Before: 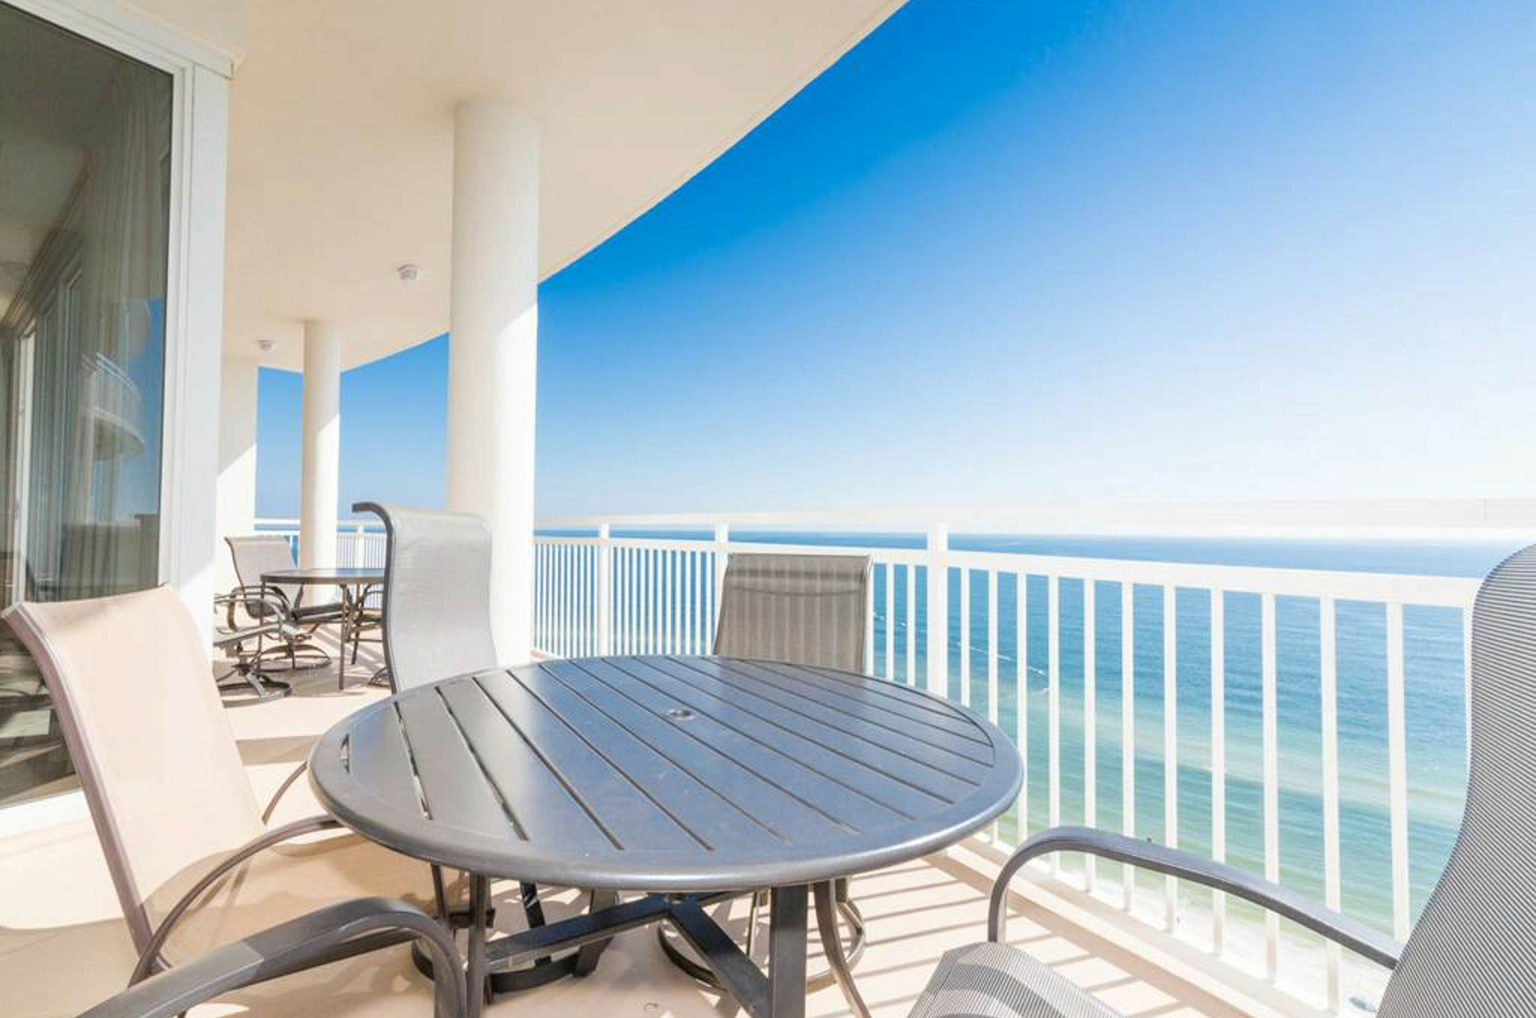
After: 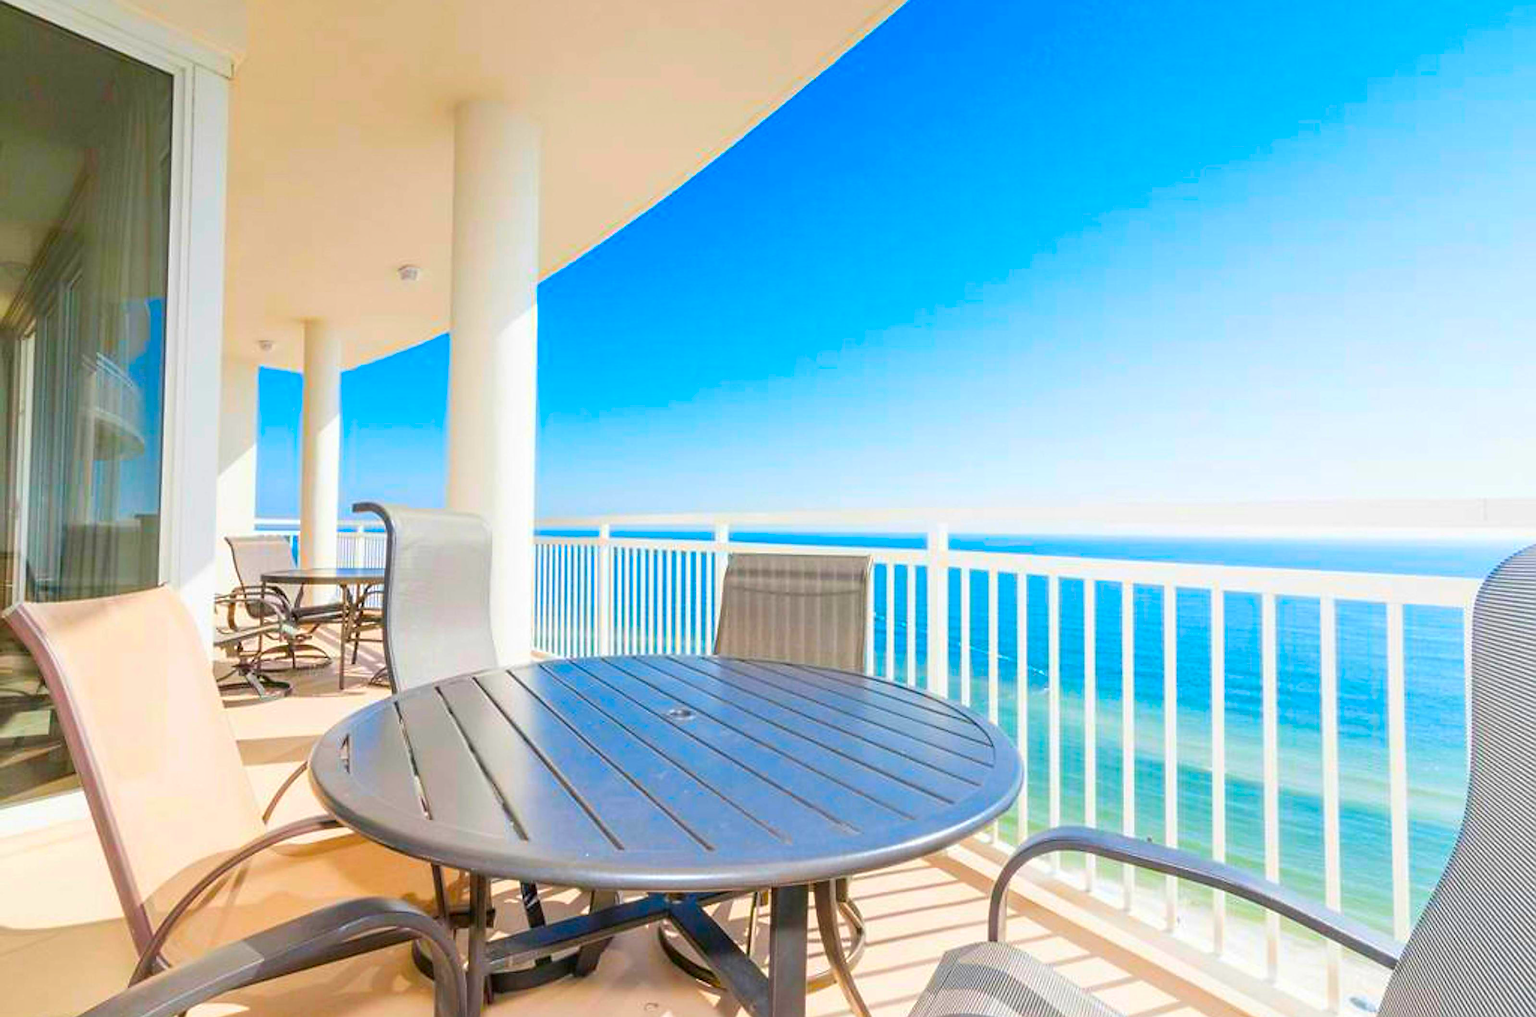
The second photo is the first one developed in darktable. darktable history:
sharpen: radius 1.407, amount 1.259, threshold 0.839
color correction: highlights b* -0.003, saturation 2.09
